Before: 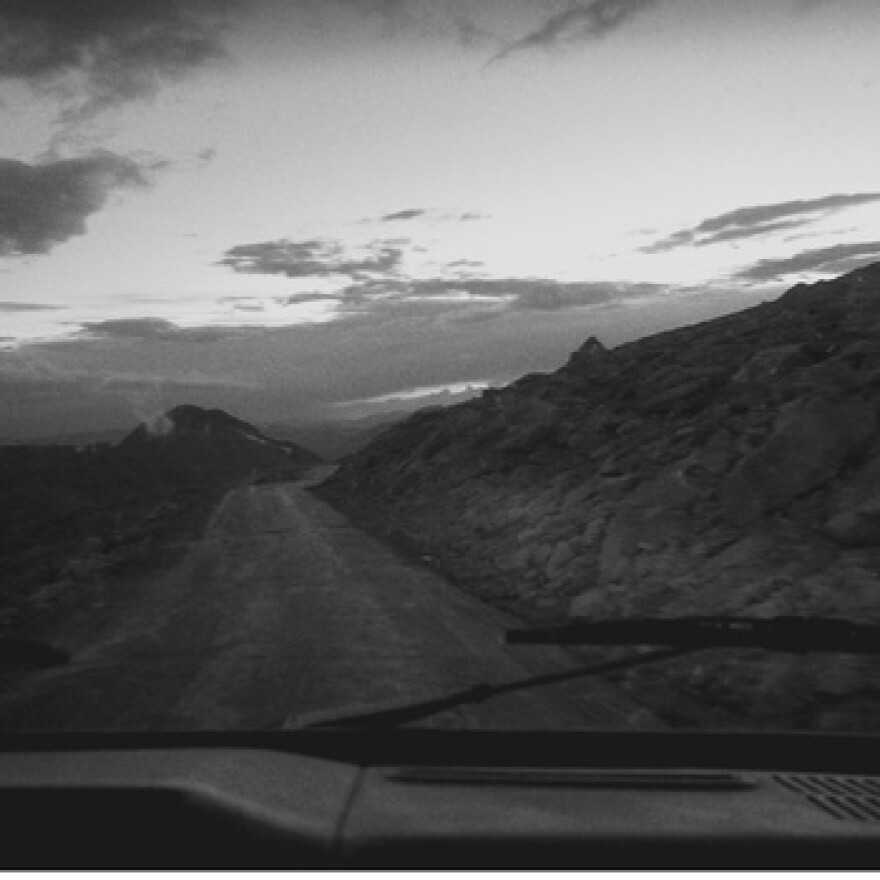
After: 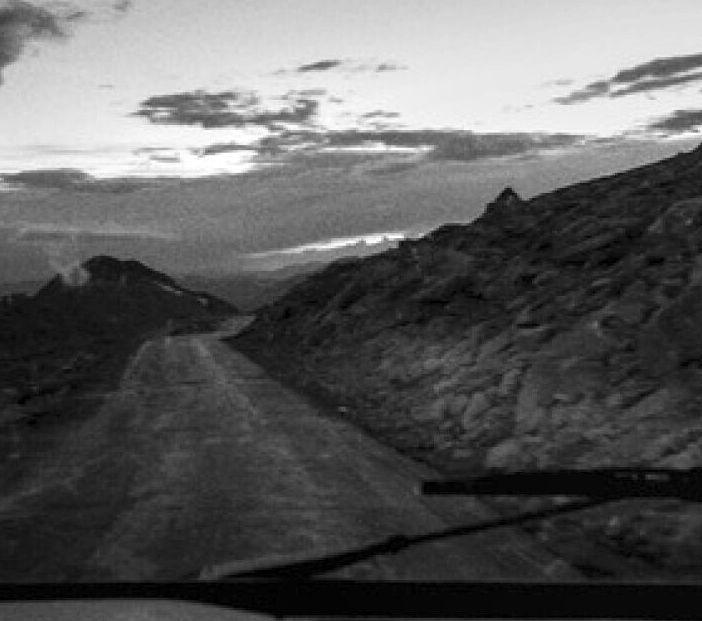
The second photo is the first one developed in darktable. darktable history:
crop: left 9.639%, top 16.937%, right 10.553%, bottom 12.406%
local contrast: highlights 18%, detail 187%
